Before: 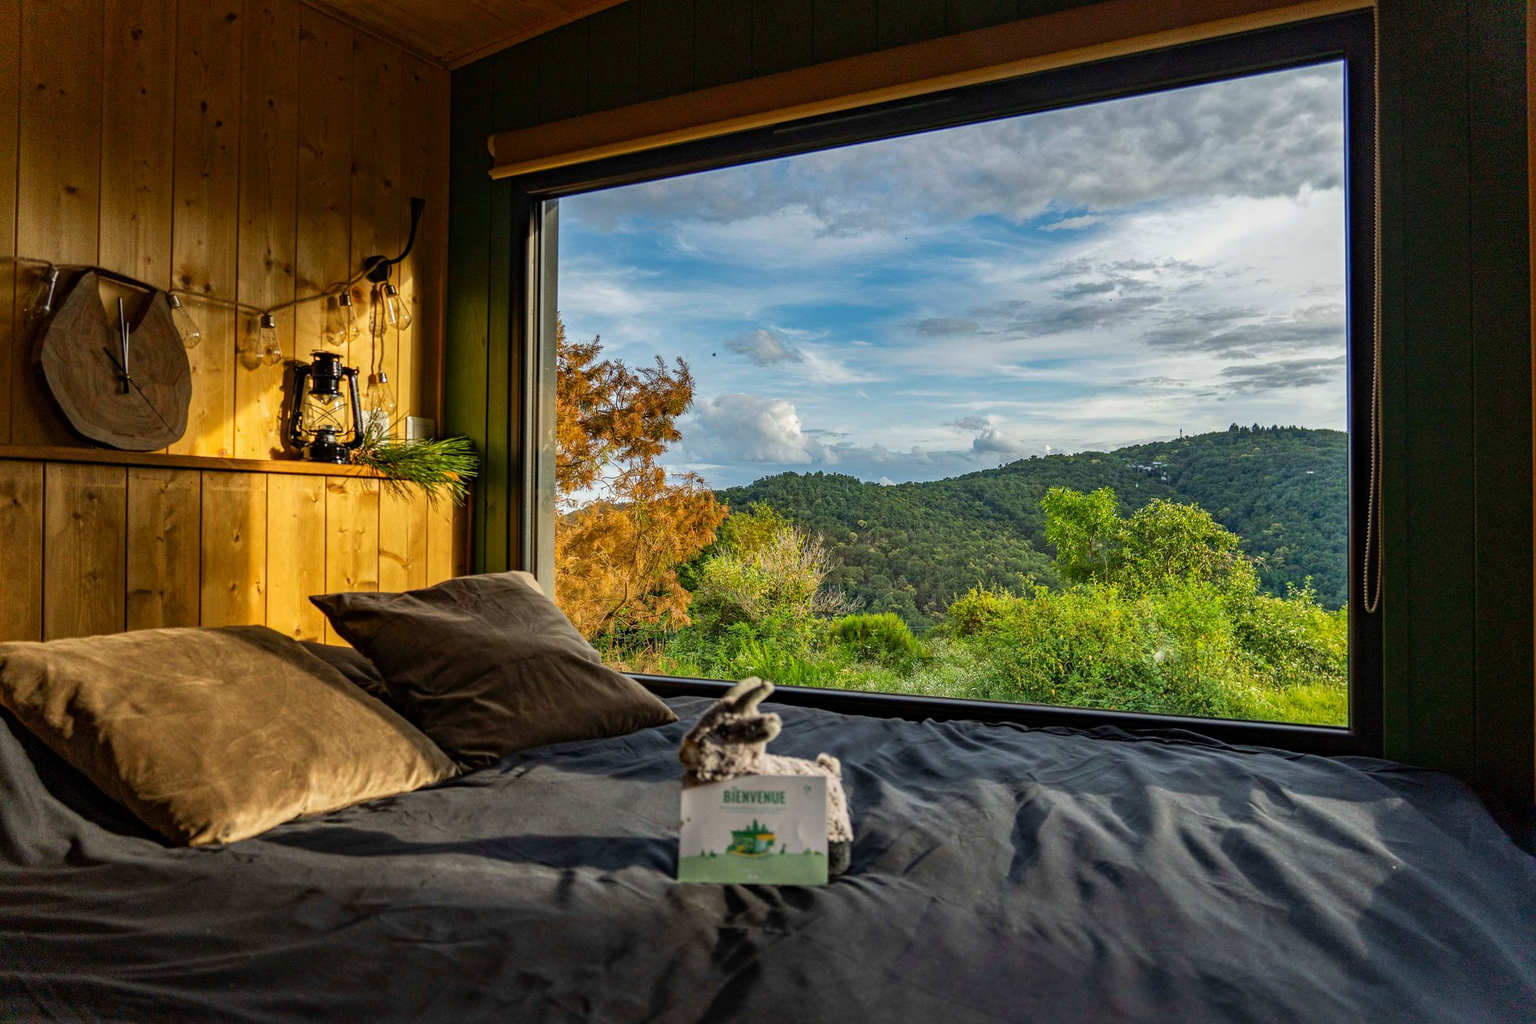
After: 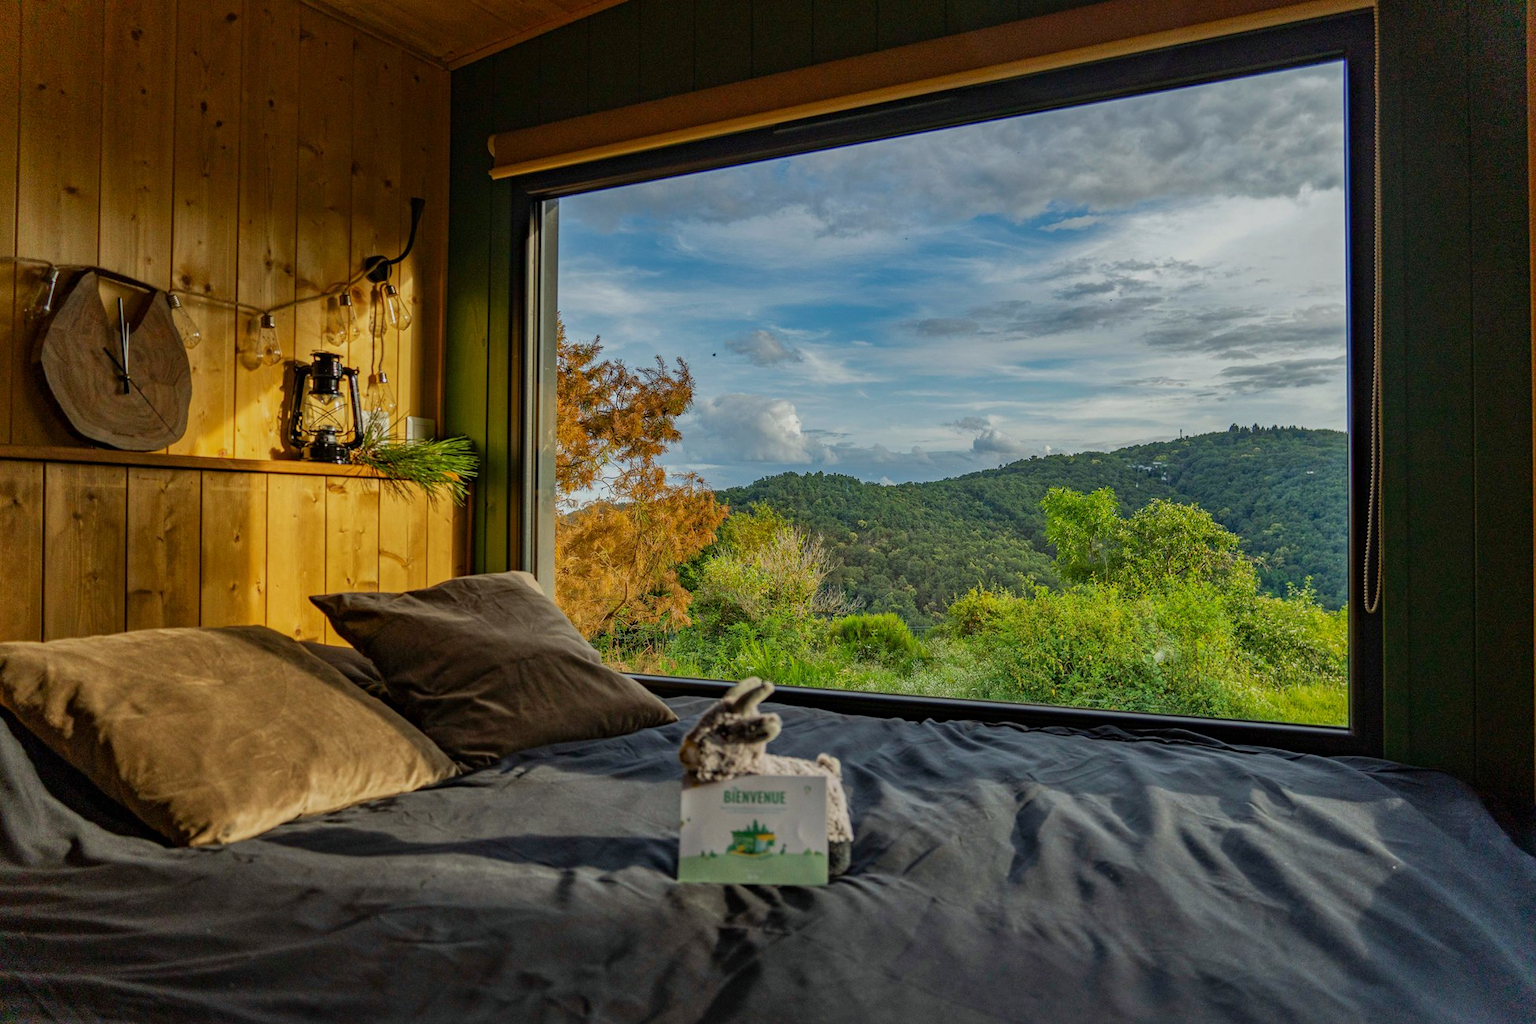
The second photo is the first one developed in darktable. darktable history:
tone equalizer: -8 EV 0.25 EV, -7 EV 0.417 EV, -6 EV 0.417 EV, -5 EV 0.25 EV, -3 EV -0.25 EV, -2 EV -0.417 EV, -1 EV -0.417 EV, +0 EV -0.25 EV, edges refinement/feathering 500, mask exposure compensation -1.57 EV, preserve details guided filter
white balance: red 0.978, blue 0.999
